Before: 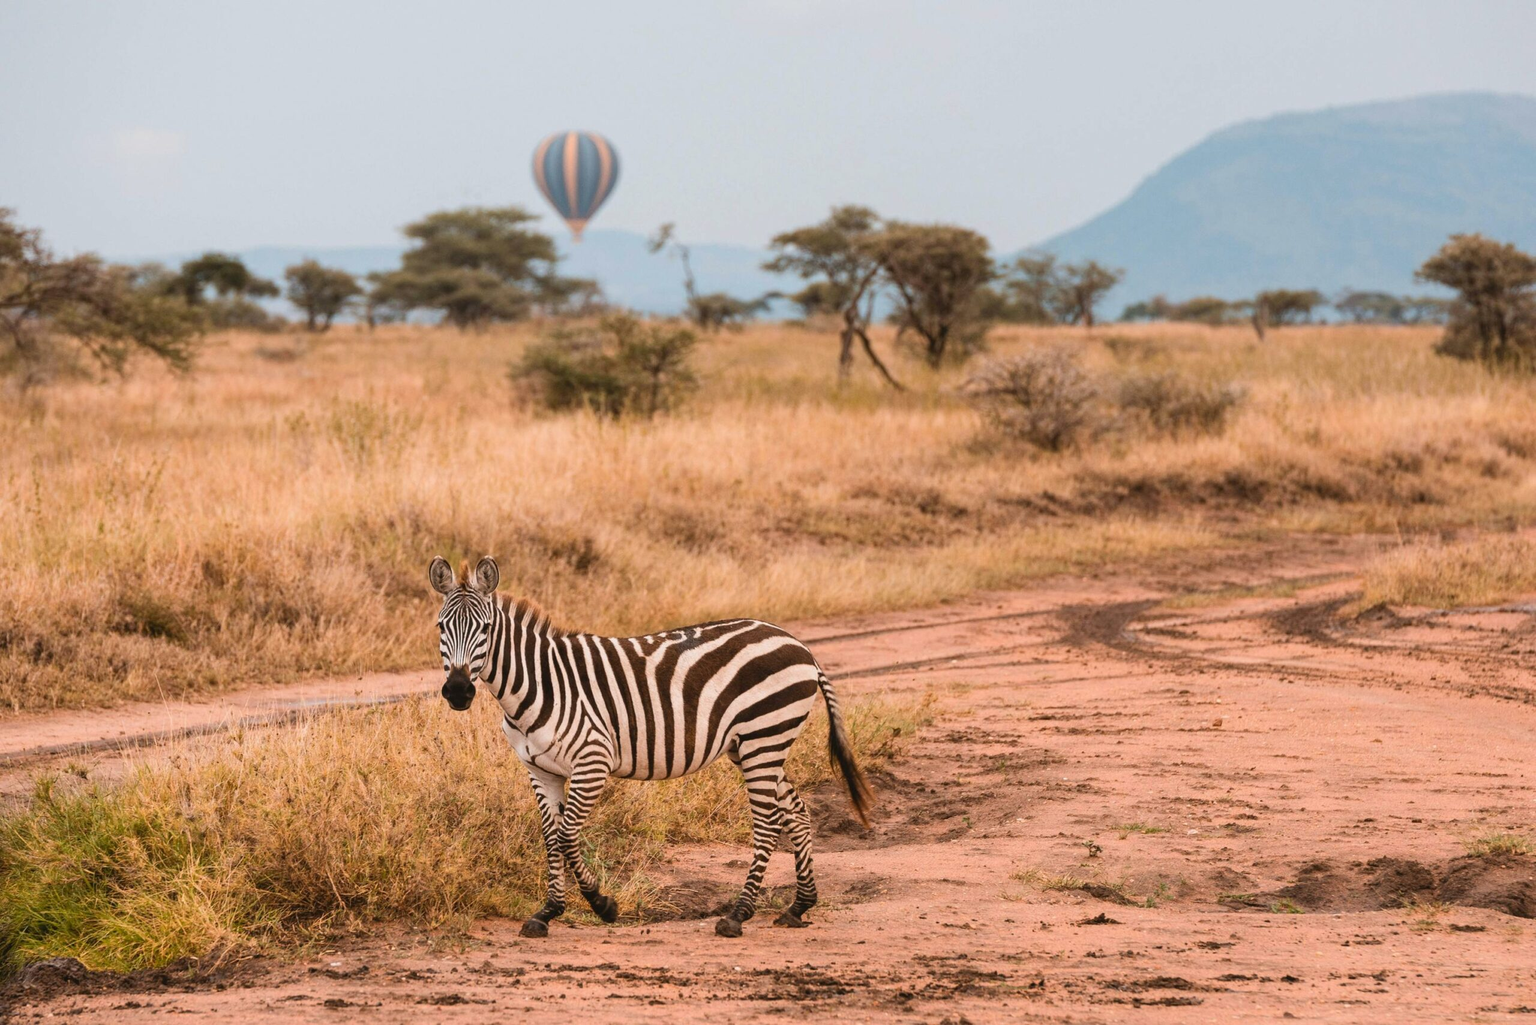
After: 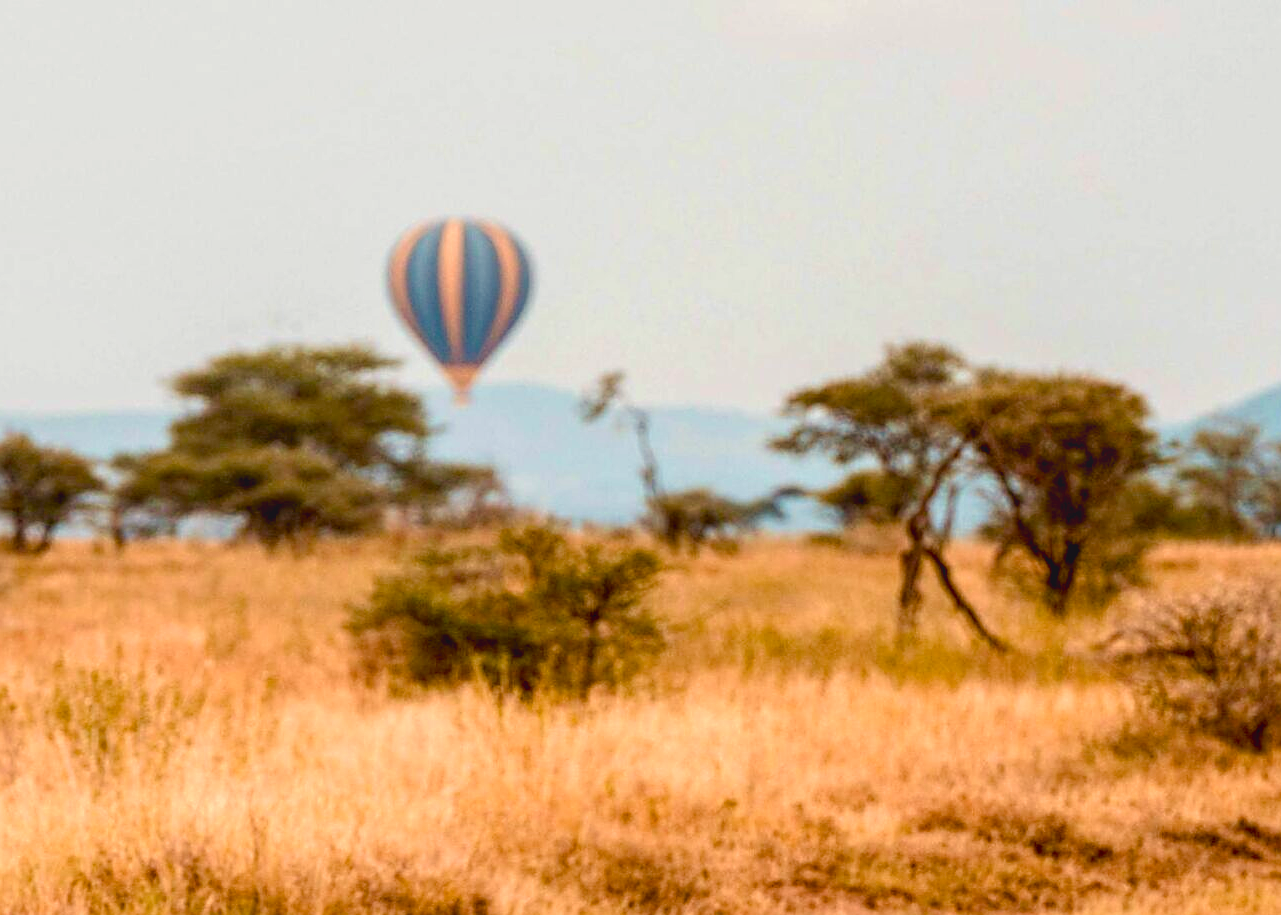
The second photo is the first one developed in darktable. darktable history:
tone equalizer: on, module defaults
sharpen: on, module defaults
exposure: black level correction 0.025, exposure 0.182 EV, compensate highlight preservation false
local contrast: detail 130%
color balance rgb: shadows lift › chroma 3%, shadows lift › hue 280.8°, power › hue 330°, highlights gain › chroma 3%, highlights gain › hue 75.6°, global offset › luminance 1.5%, perceptual saturation grading › global saturation 20%, perceptual saturation grading › highlights -25%, perceptual saturation grading › shadows 50%, global vibrance 30%
velvia: on, module defaults
crop: left 19.556%, right 30.401%, bottom 46.458%
